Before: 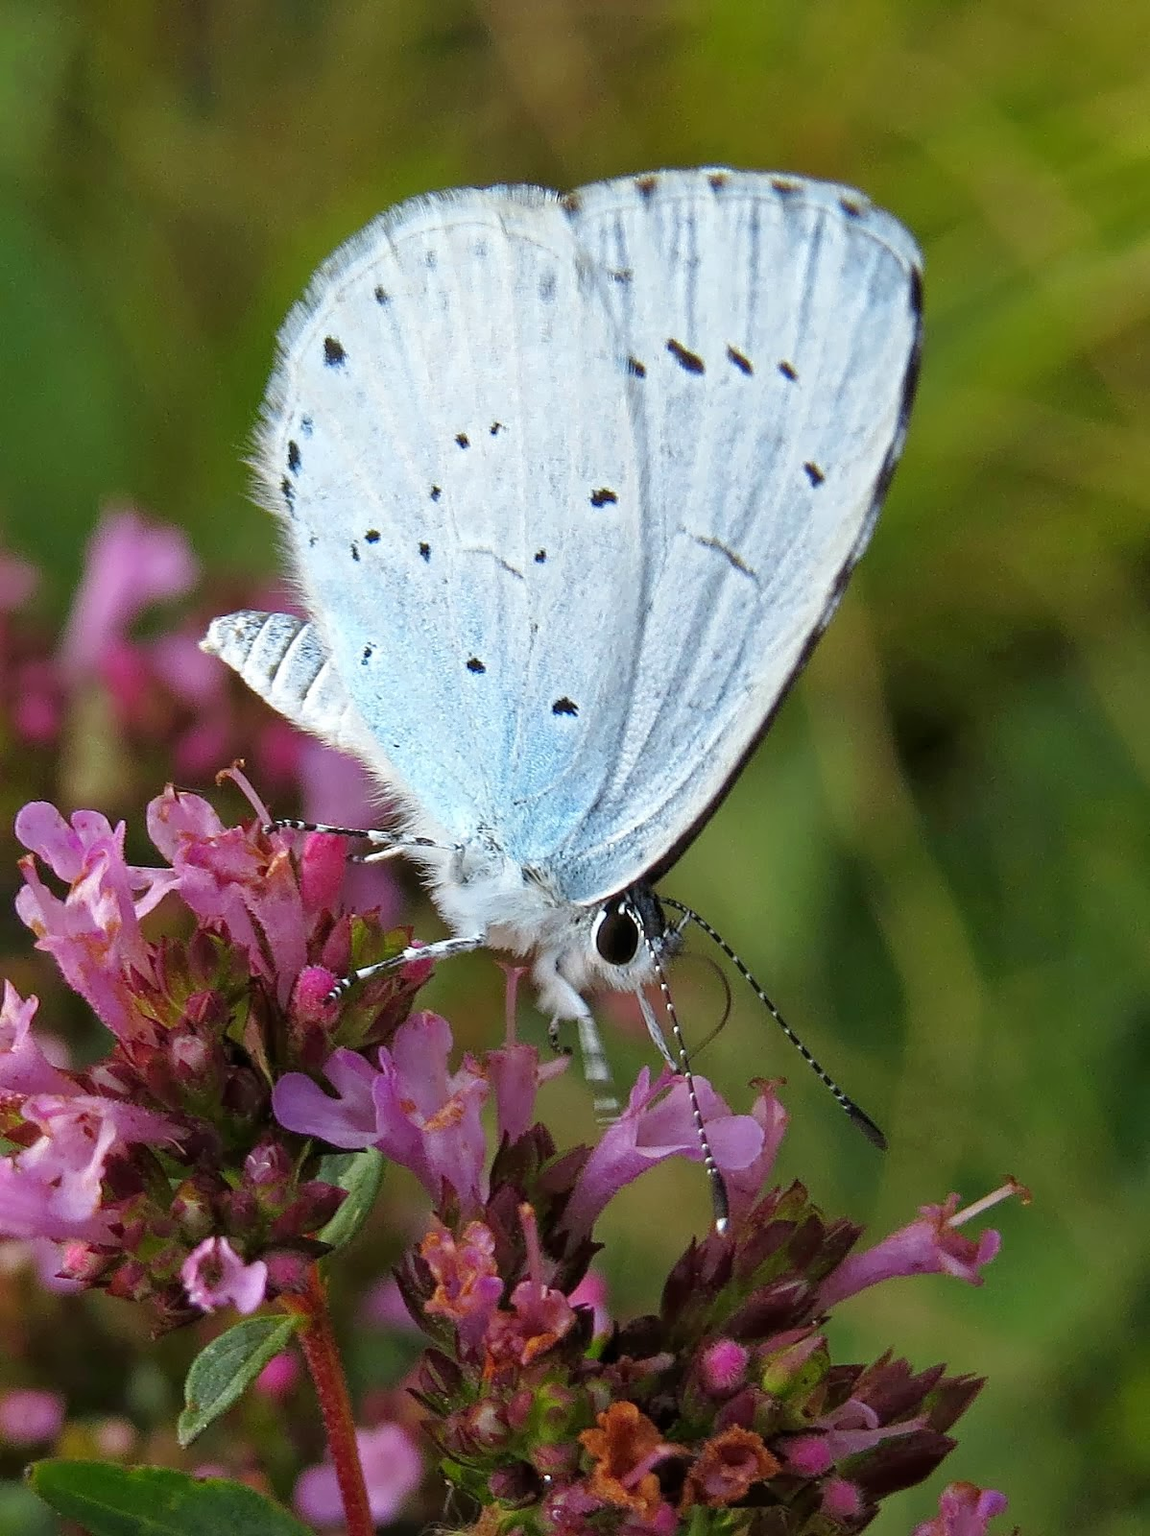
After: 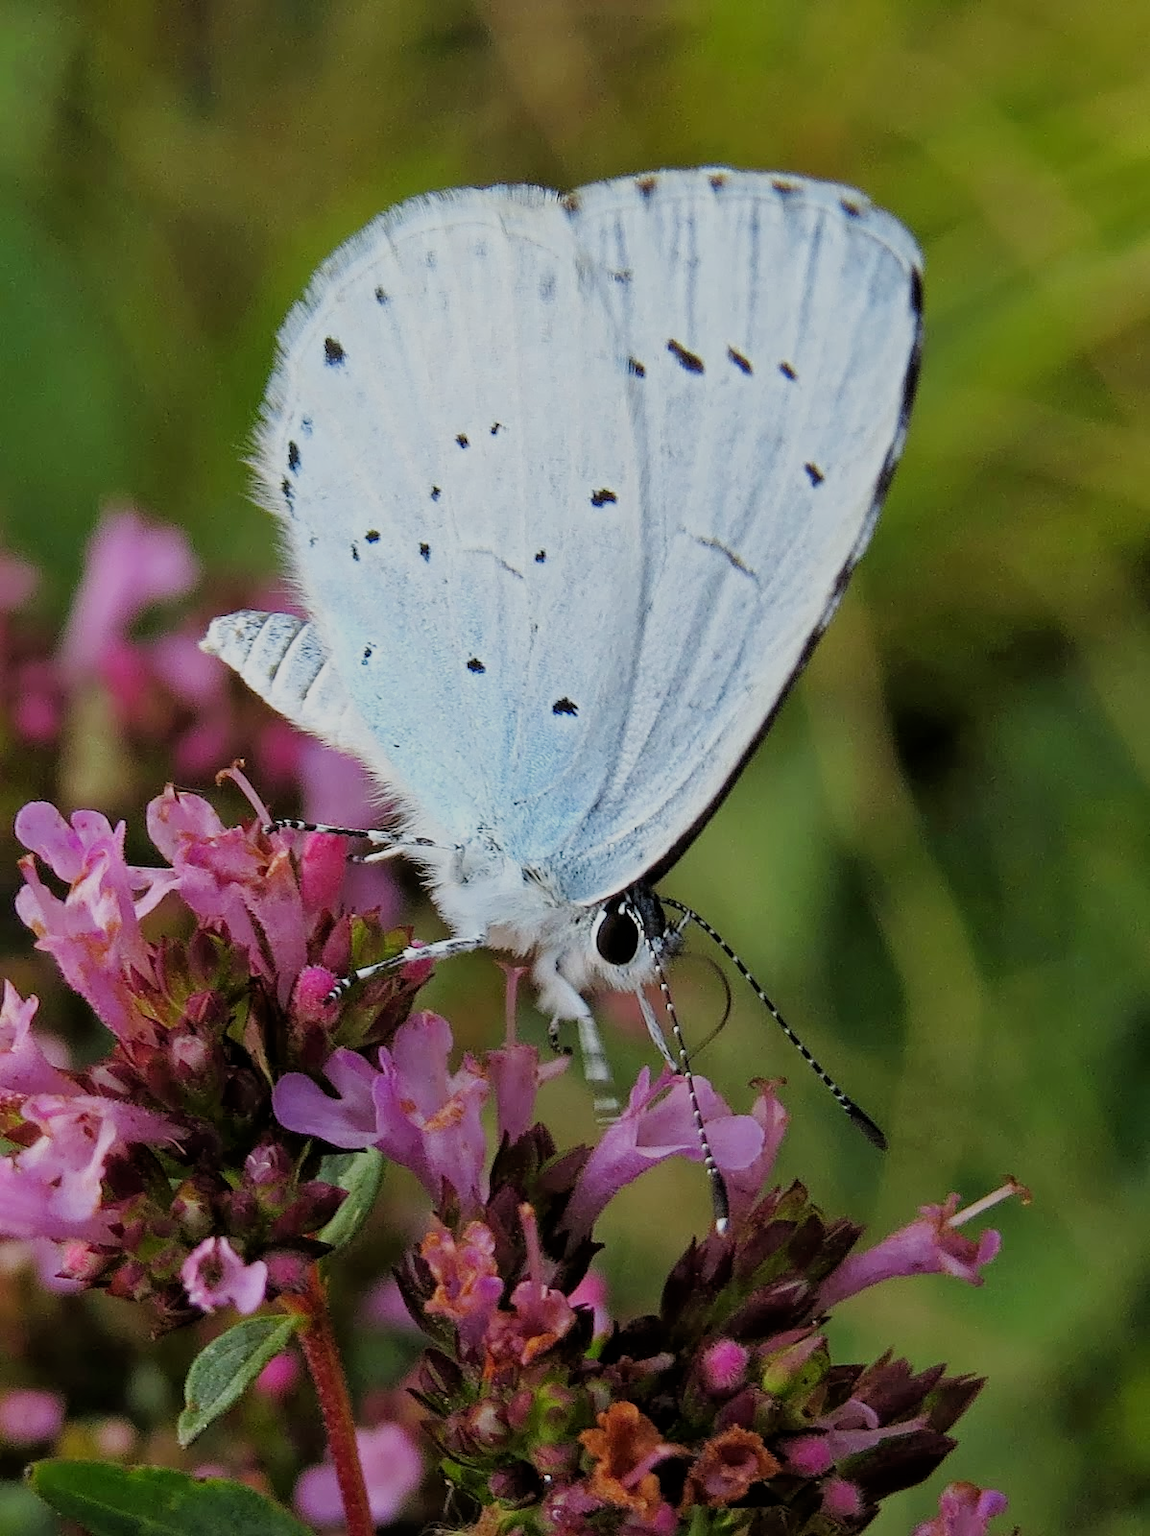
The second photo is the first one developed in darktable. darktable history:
tone equalizer: on, module defaults
filmic rgb: black relative exposure -7.15 EV, white relative exposure 5.36 EV, hardness 3.02
